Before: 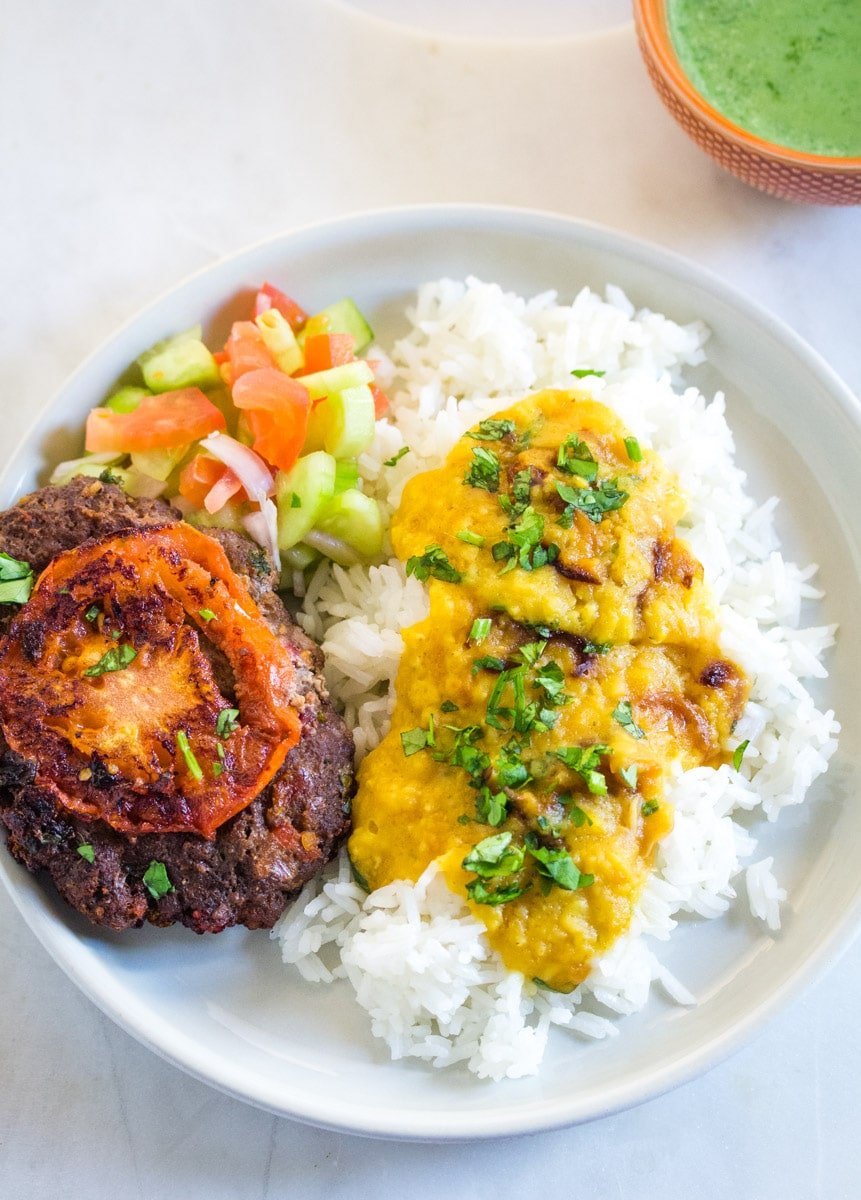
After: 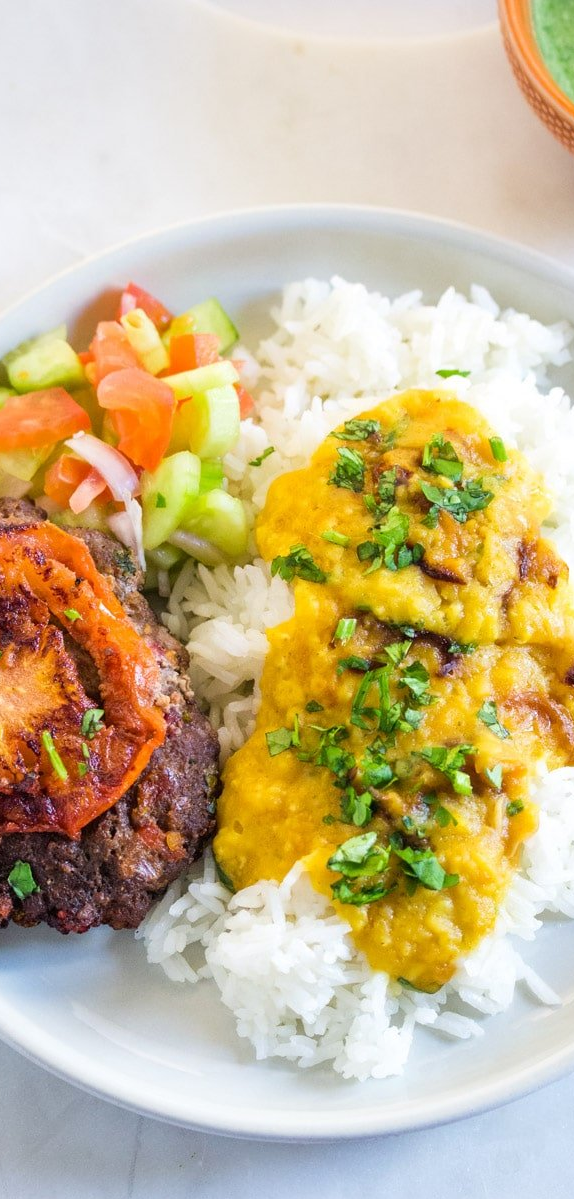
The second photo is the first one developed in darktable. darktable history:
crop and rotate: left 15.754%, right 17.579%
exposure: compensate highlight preservation false
